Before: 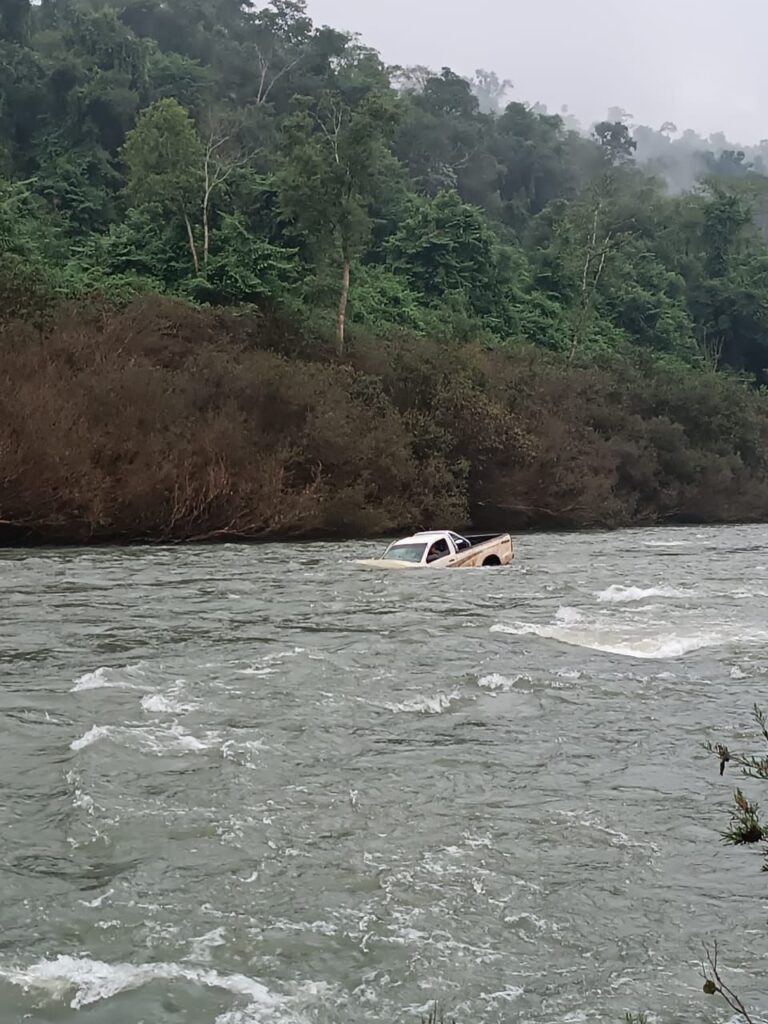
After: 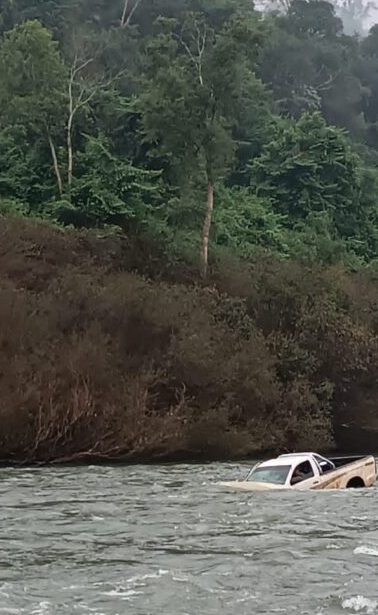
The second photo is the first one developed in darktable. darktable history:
crop: left 17.835%, top 7.675%, right 32.881%, bottom 32.213%
tone equalizer: on, module defaults
